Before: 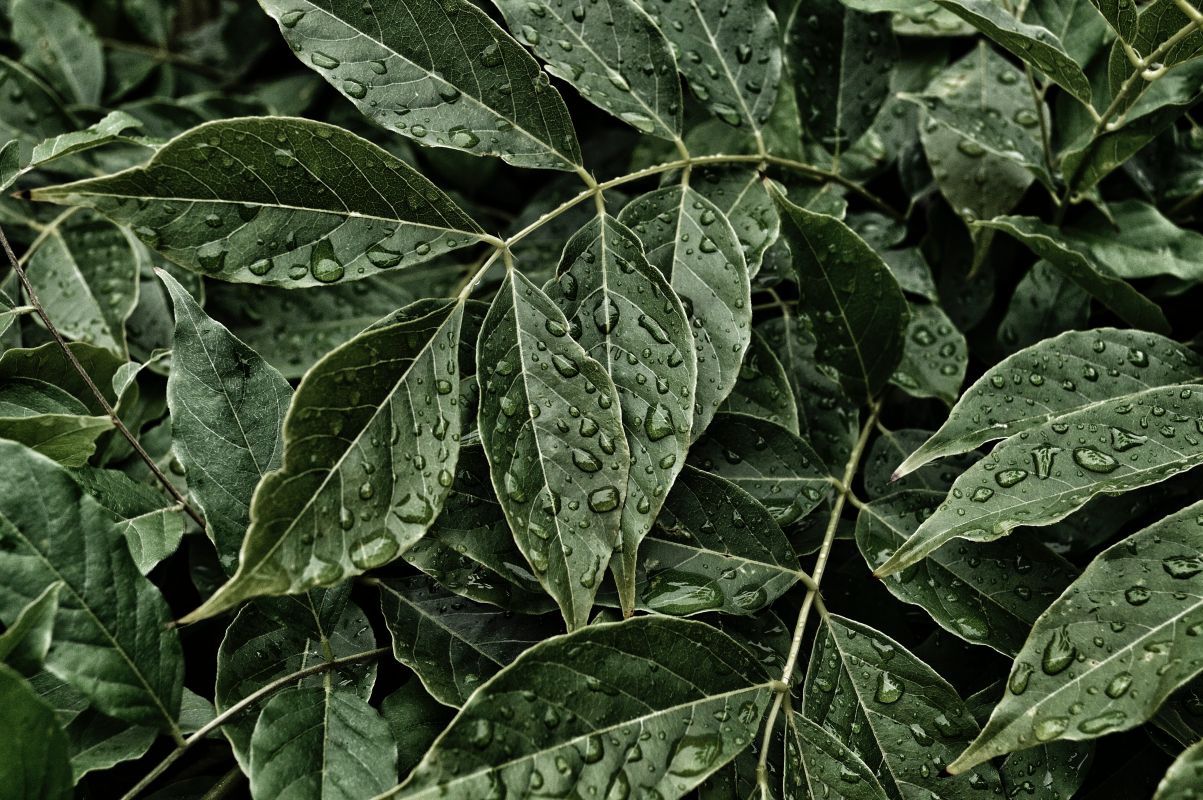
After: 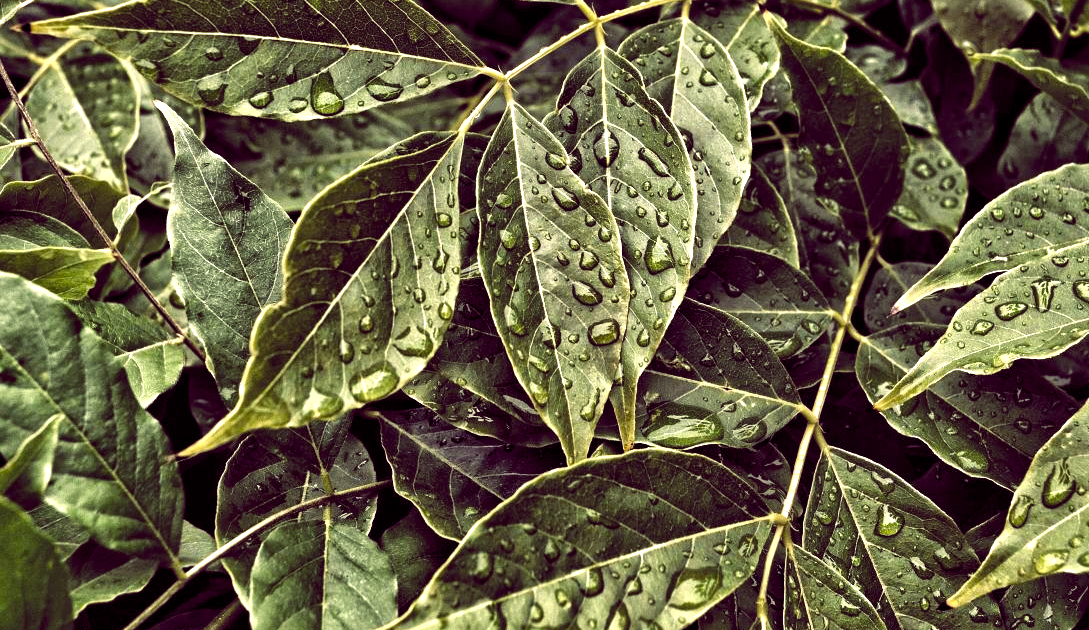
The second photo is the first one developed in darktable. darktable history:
exposure: black level correction 0, exposure 1.1 EV, compensate exposure bias true, compensate highlight preservation false
color balance rgb: shadows lift › chroma 6.43%, shadows lift › hue 305.74°, highlights gain › chroma 2.43%, highlights gain › hue 35.74°, global offset › chroma 0.28%, global offset › hue 320.29°, linear chroma grading › global chroma 5.5%, perceptual saturation grading › global saturation 30%, contrast 5.15%
local contrast: mode bilateral grid, contrast 30, coarseness 25, midtone range 0.2
crop: top 20.916%, right 9.437%, bottom 0.316%
